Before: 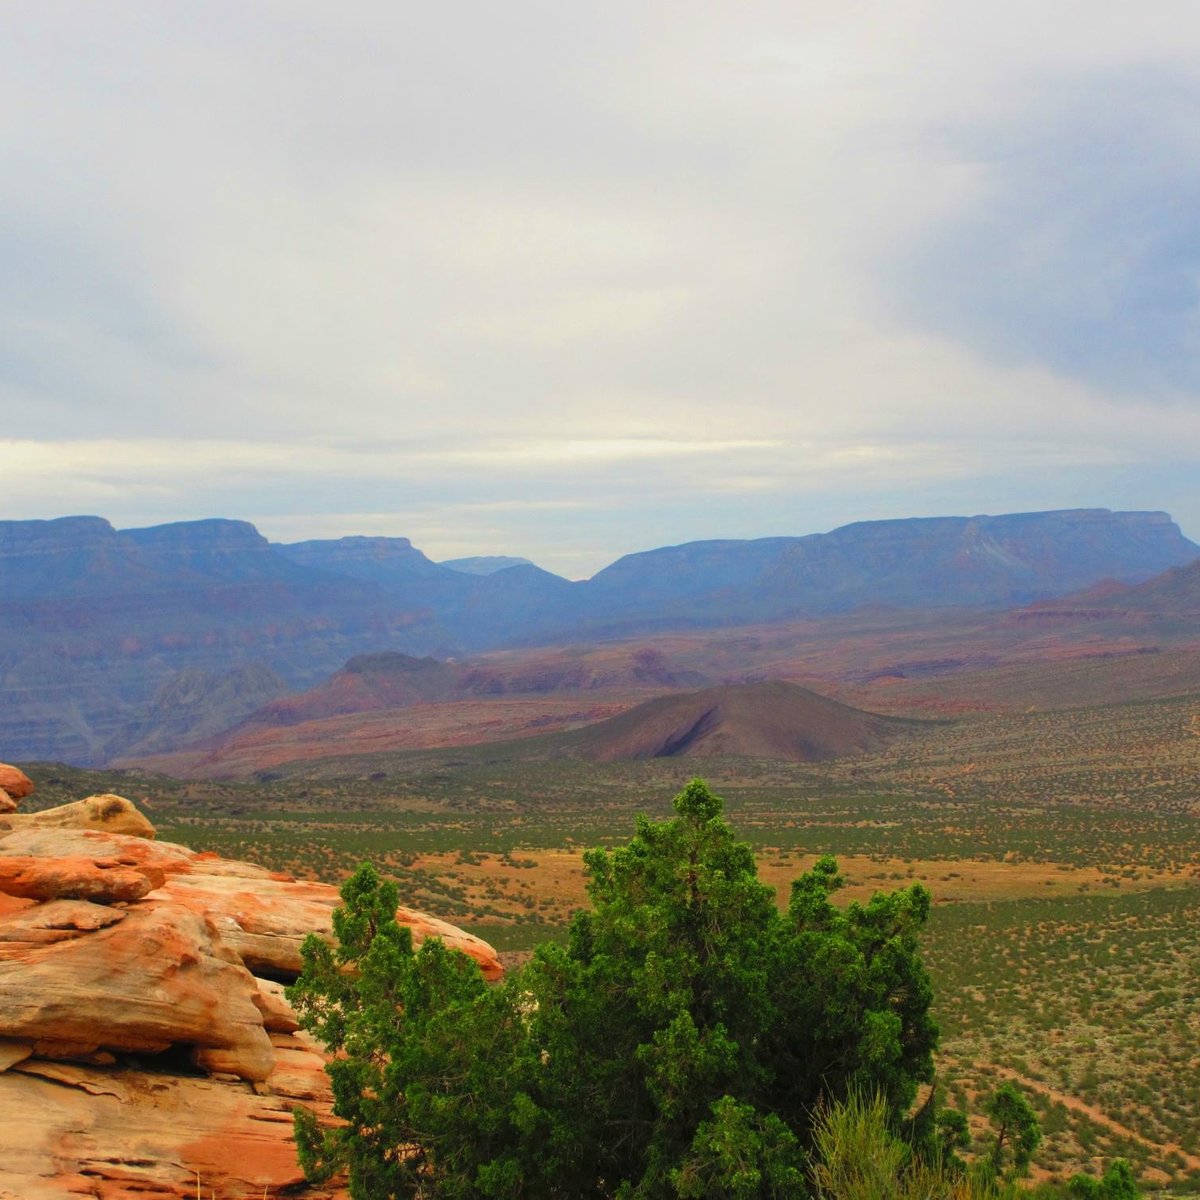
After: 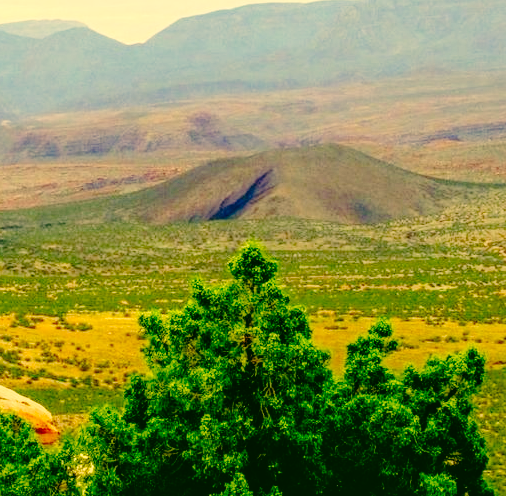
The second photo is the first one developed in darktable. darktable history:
local contrast: highlights 0%, shadows 1%, detail 133%
exposure: exposure 0.288 EV, compensate exposure bias true, compensate highlight preservation false
color correction: highlights a* 5.69, highlights b* 33.27, shadows a* -25.87, shadows b* 3.79
crop: left 37.115%, top 44.832%, right 20.663%, bottom 13.768%
base curve: curves: ch0 [(0, 0) (0.036, 0.01) (0.123, 0.254) (0.258, 0.504) (0.507, 0.748) (1, 1)], preserve colors none
